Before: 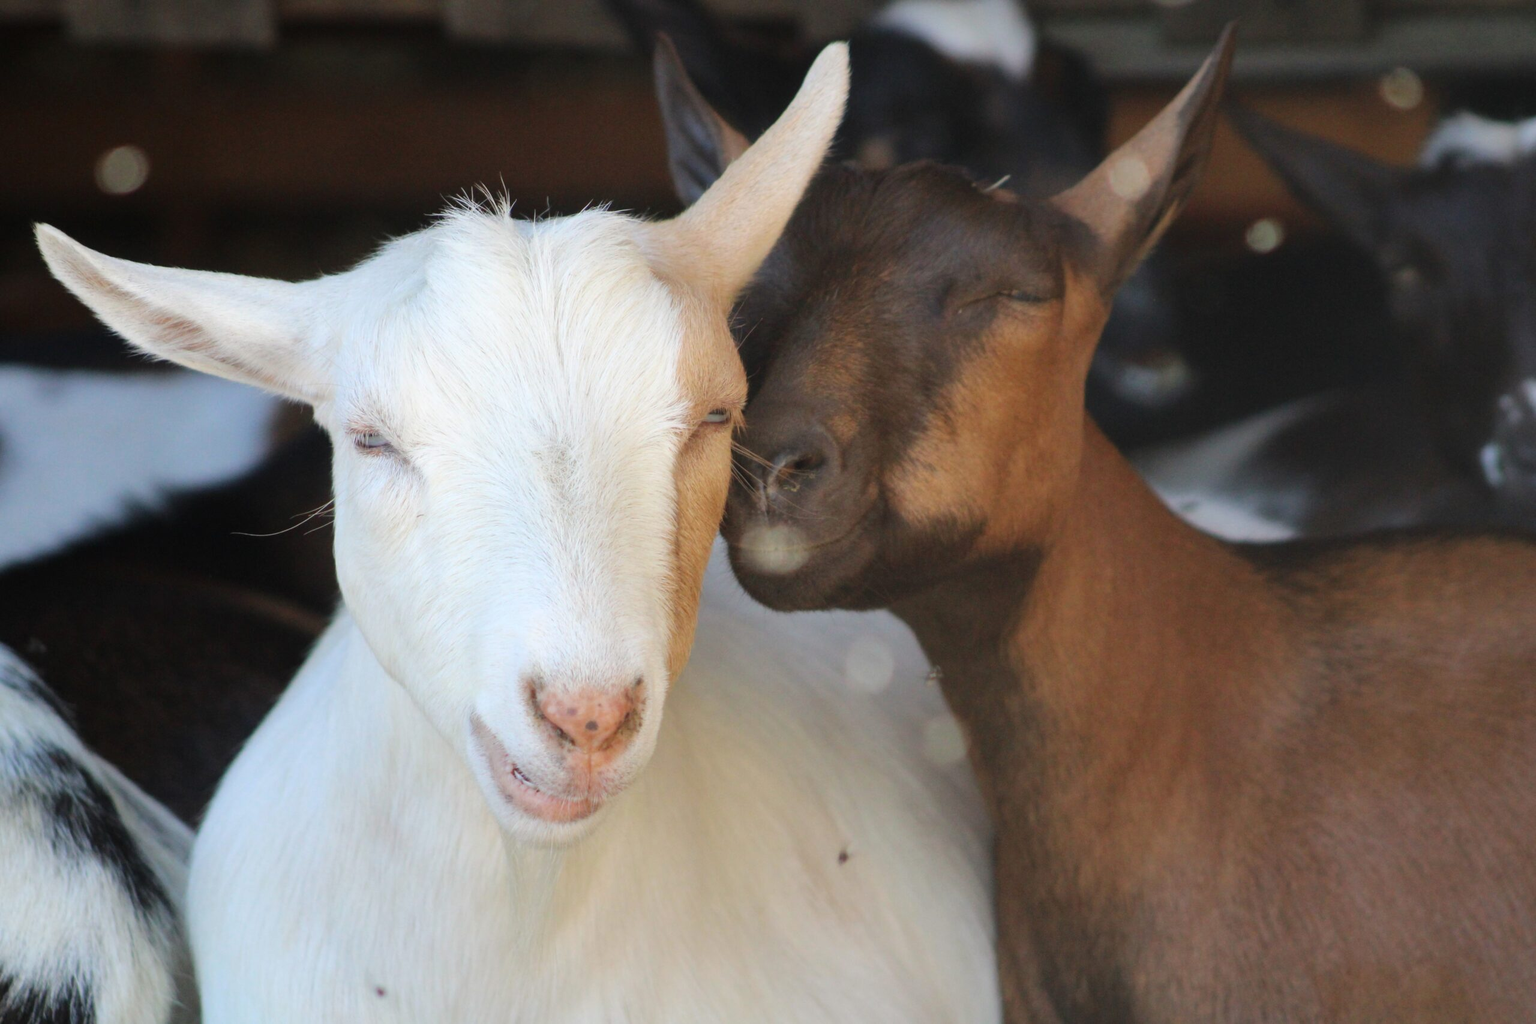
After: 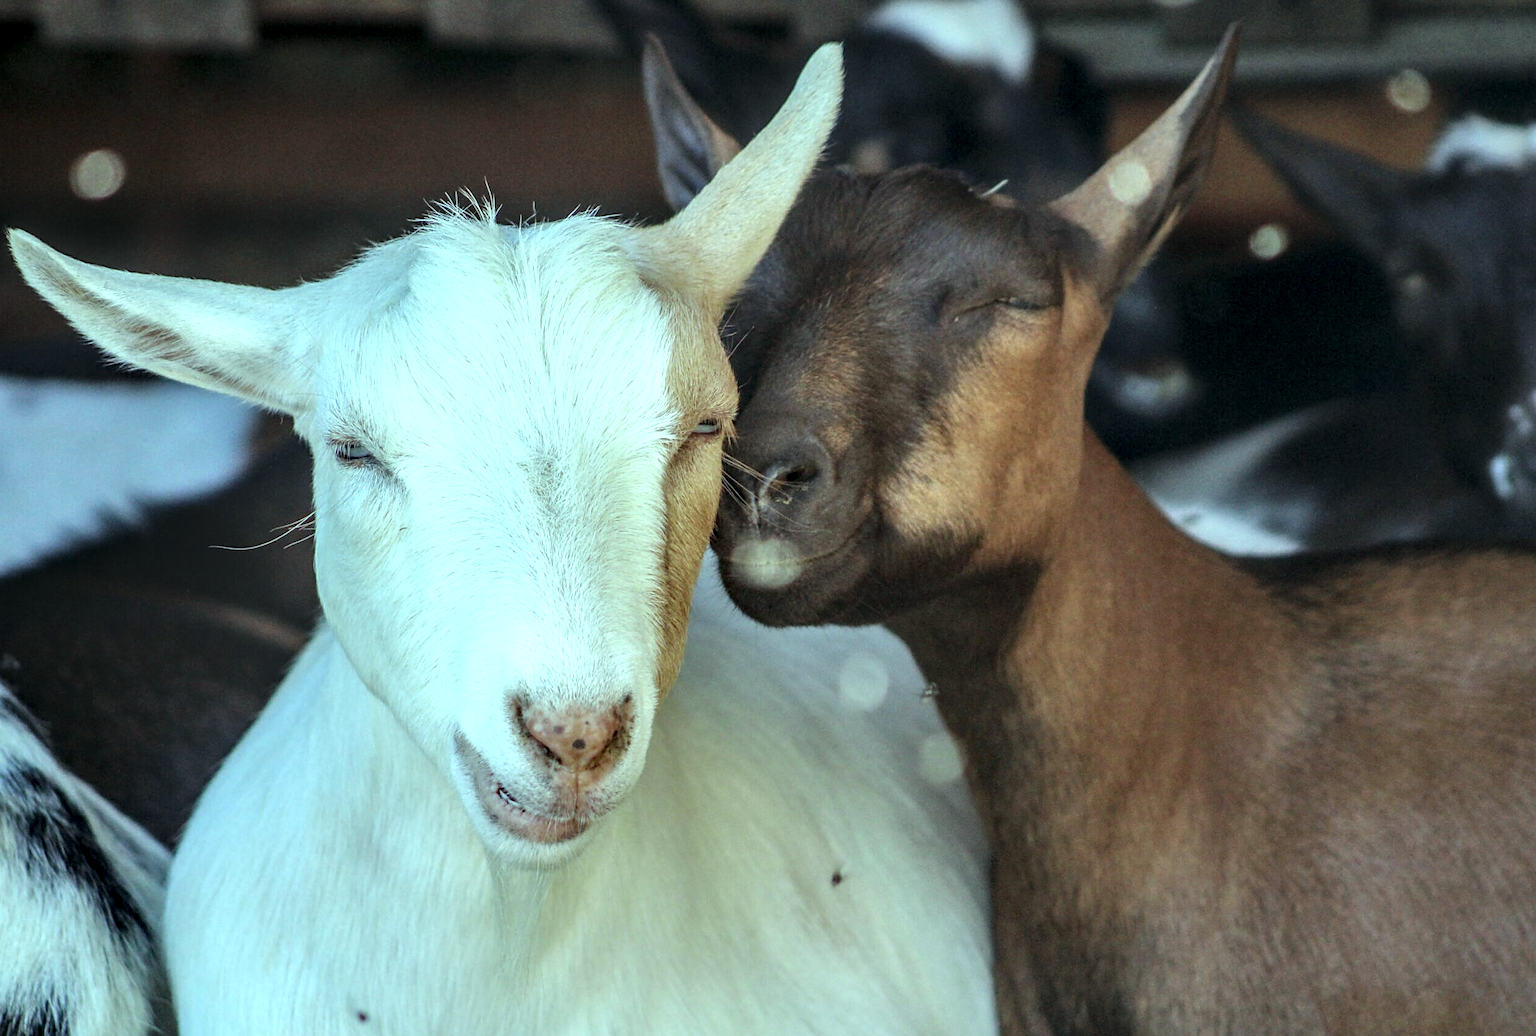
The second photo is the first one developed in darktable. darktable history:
color correction: highlights a* -0.182, highlights b* -0.124
color balance: mode lift, gamma, gain (sRGB), lift [0.997, 0.979, 1.021, 1.011], gamma [1, 1.084, 0.916, 0.998], gain [1, 0.87, 1.13, 1.101], contrast 4.55%, contrast fulcrum 38.24%, output saturation 104.09%
crop and rotate: left 1.774%, right 0.633%, bottom 1.28%
sharpen: on, module defaults
local contrast: highlights 0%, shadows 0%, detail 182%
